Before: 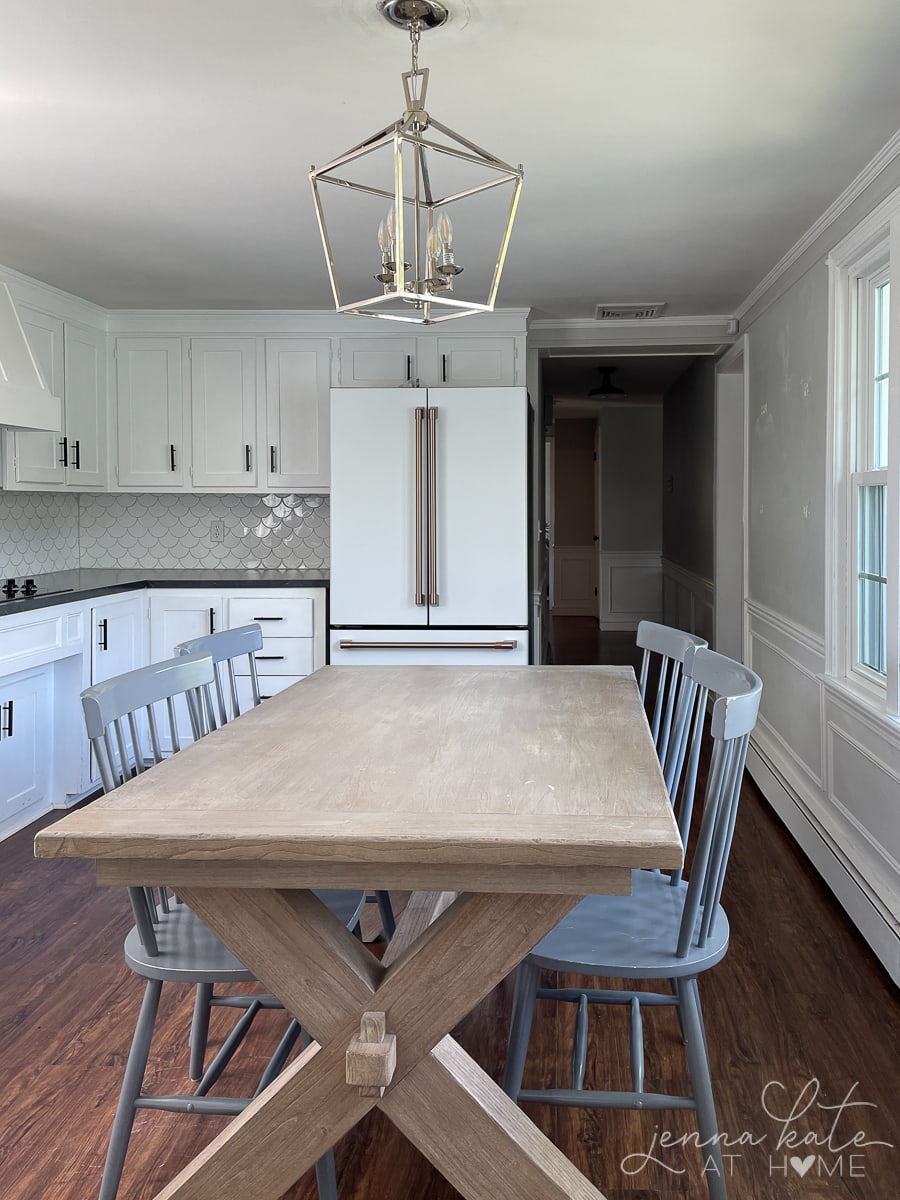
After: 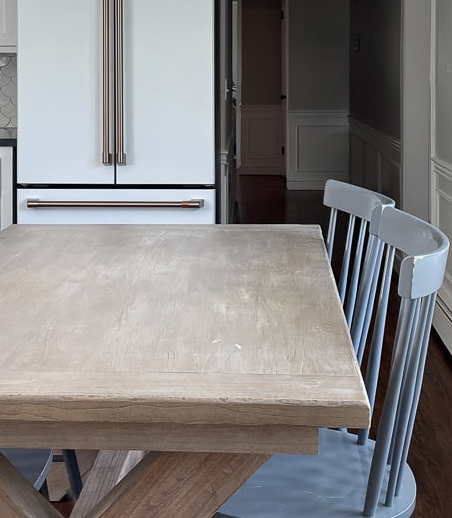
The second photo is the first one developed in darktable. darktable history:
local contrast: mode bilateral grid, contrast 21, coarseness 50, detail 119%, midtone range 0.2
crop: left 34.819%, top 36.794%, right 14.913%, bottom 19.964%
exposure: exposure -0.067 EV, compensate highlight preservation false
